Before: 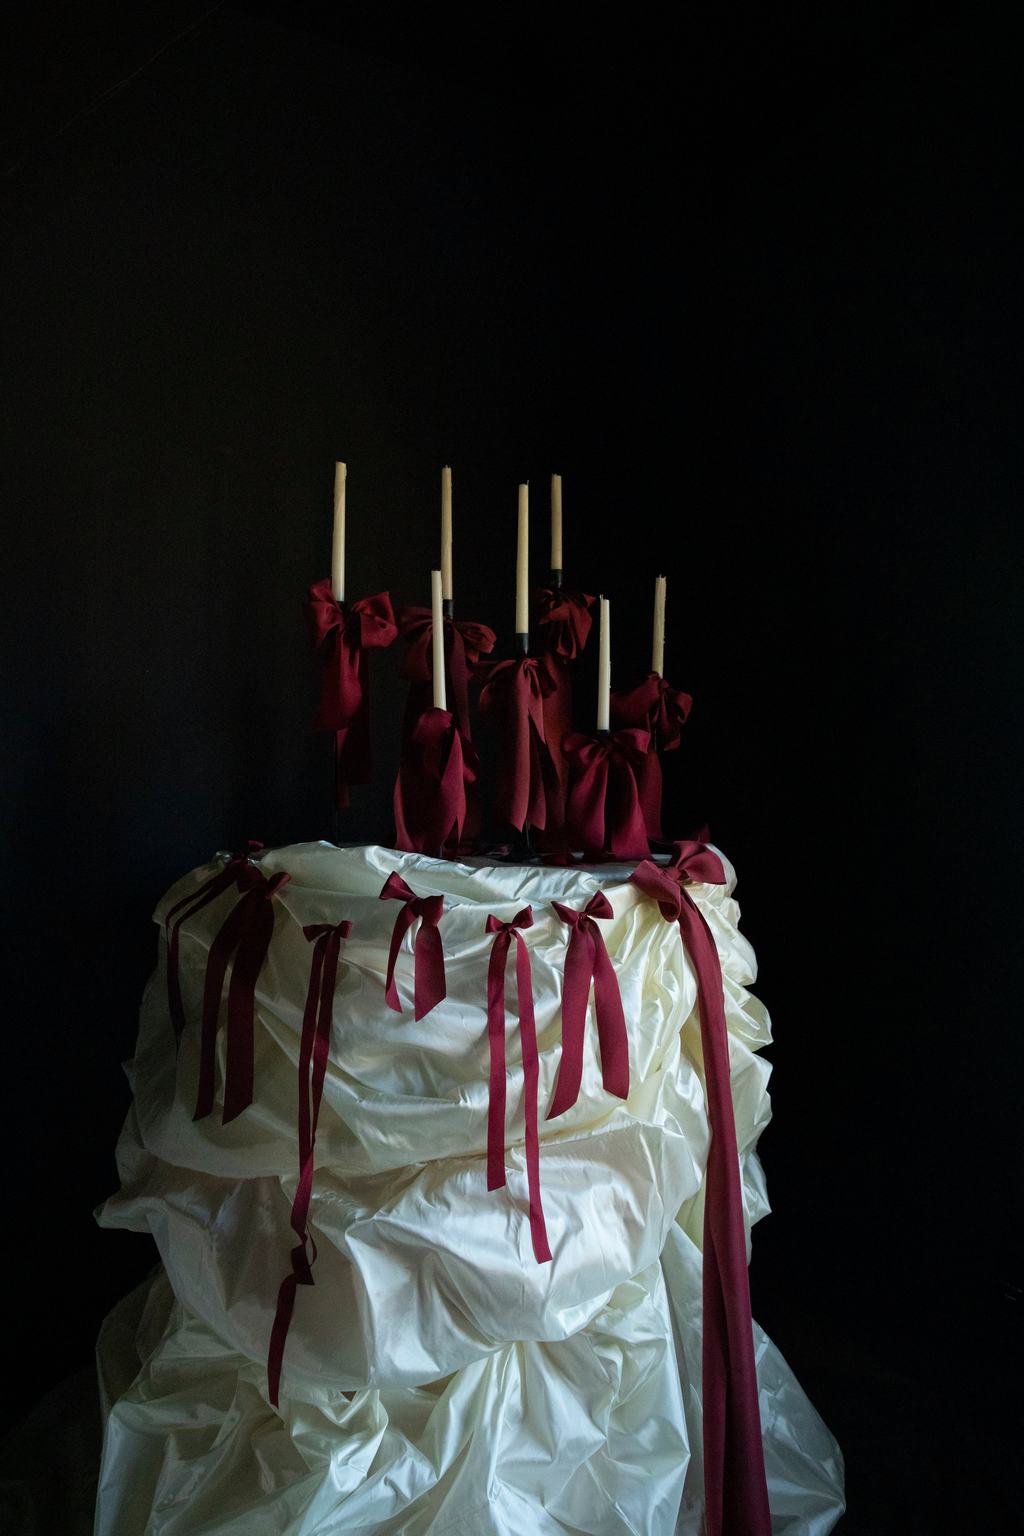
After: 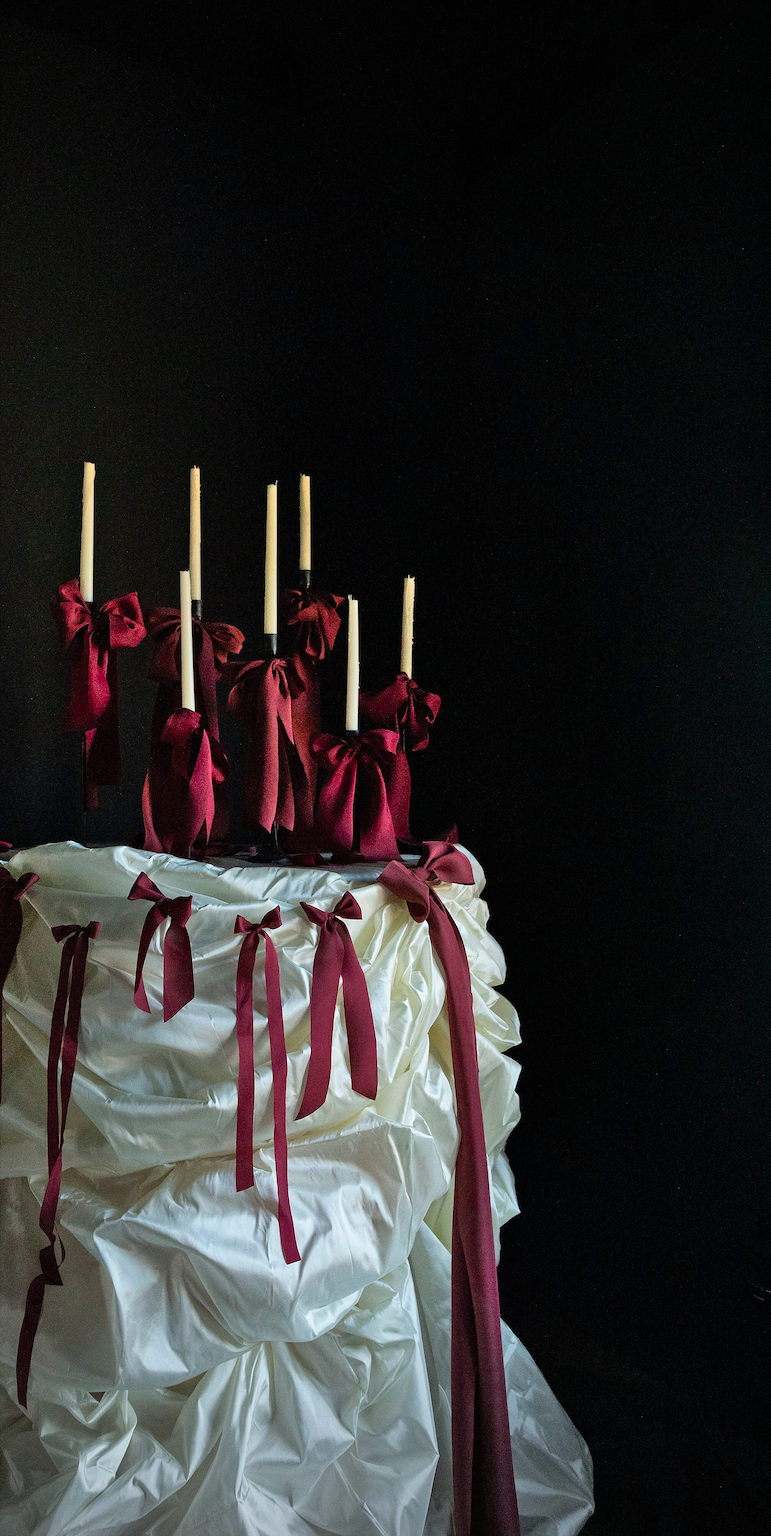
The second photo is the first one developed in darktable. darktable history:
vignetting: fall-off start 100%, brightness -0.282, width/height ratio 1.31
shadows and highlights: low approximation 0.01, soften with gaussian
crop and rotate: left 24.6%
sharpen: radius 1.4, amount 1.25, threshold 0.7
